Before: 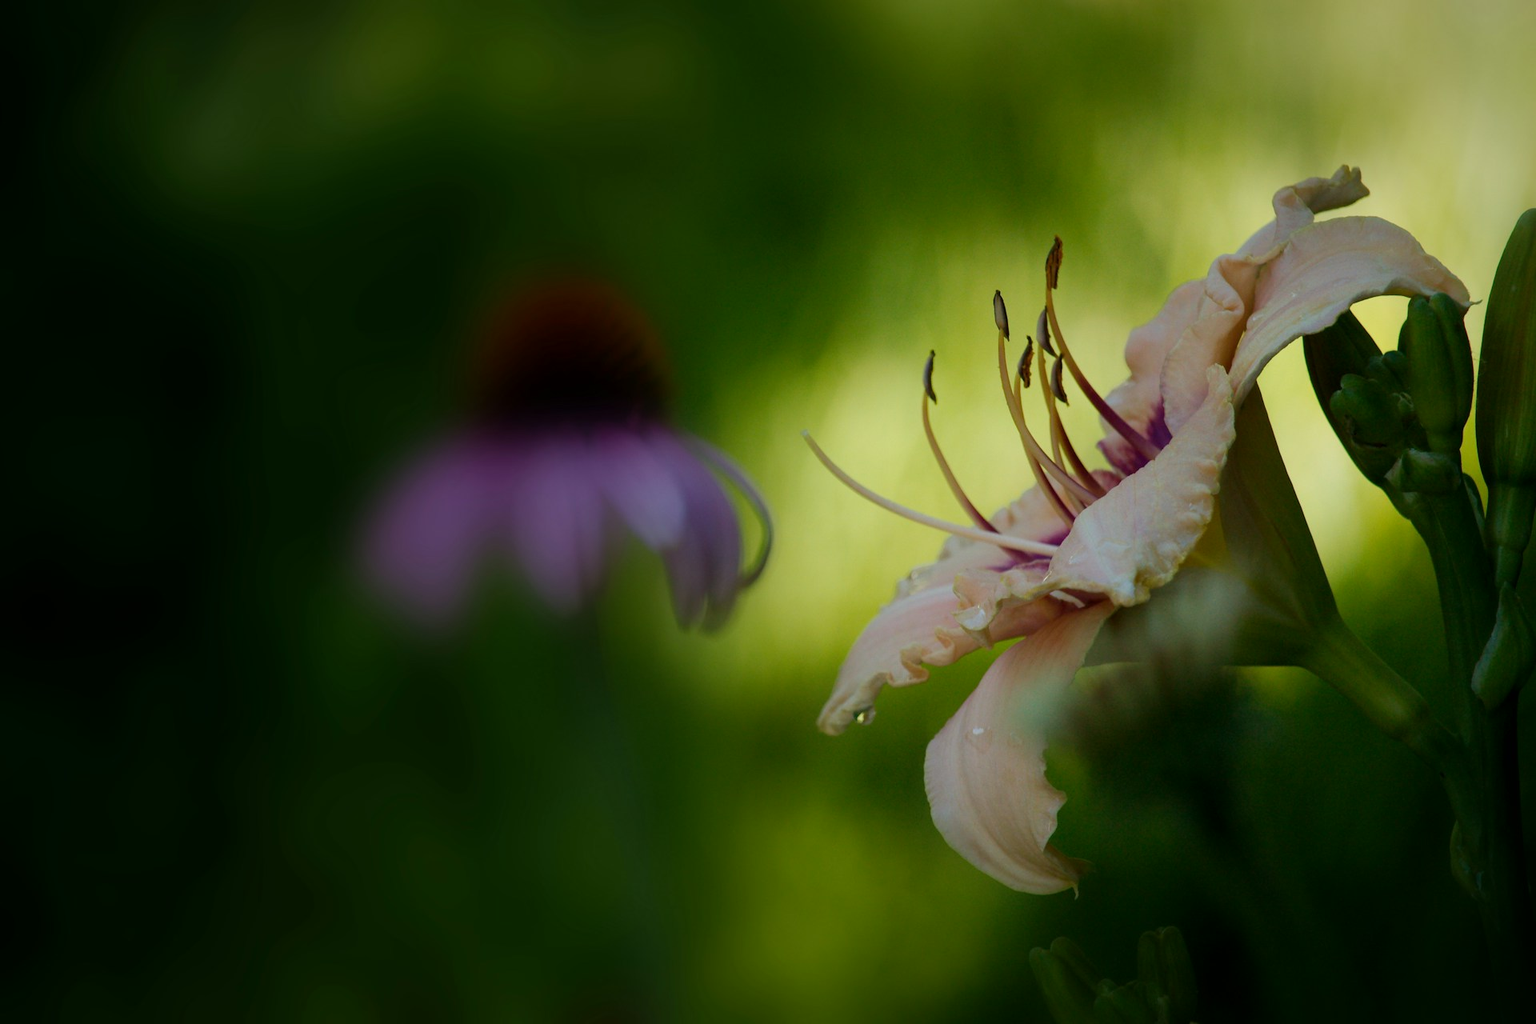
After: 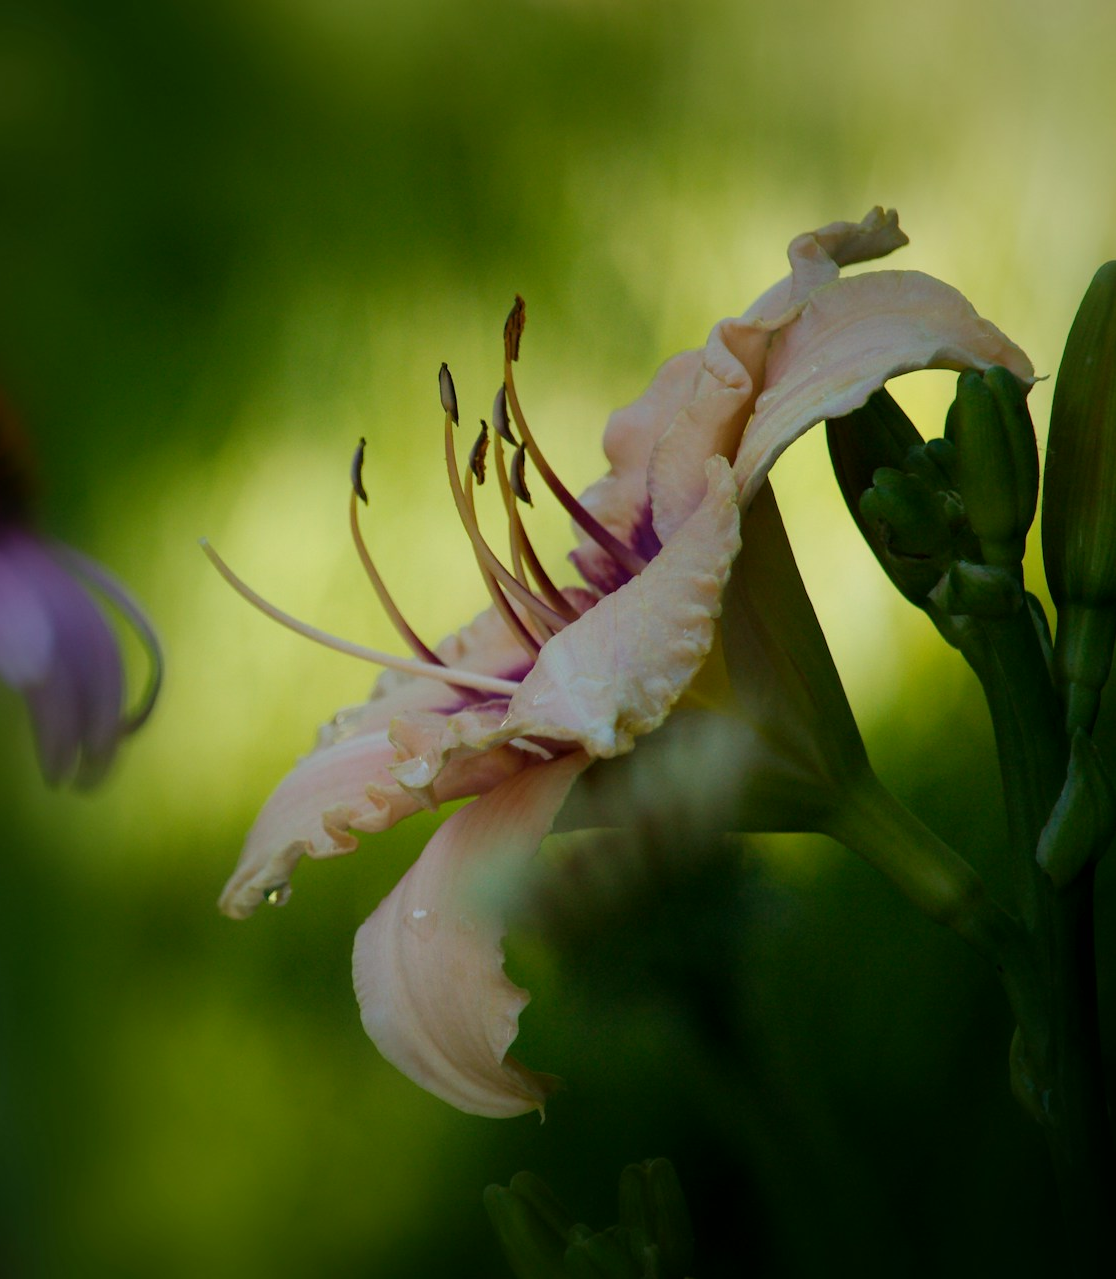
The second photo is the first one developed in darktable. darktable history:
crop: left 41.875%
